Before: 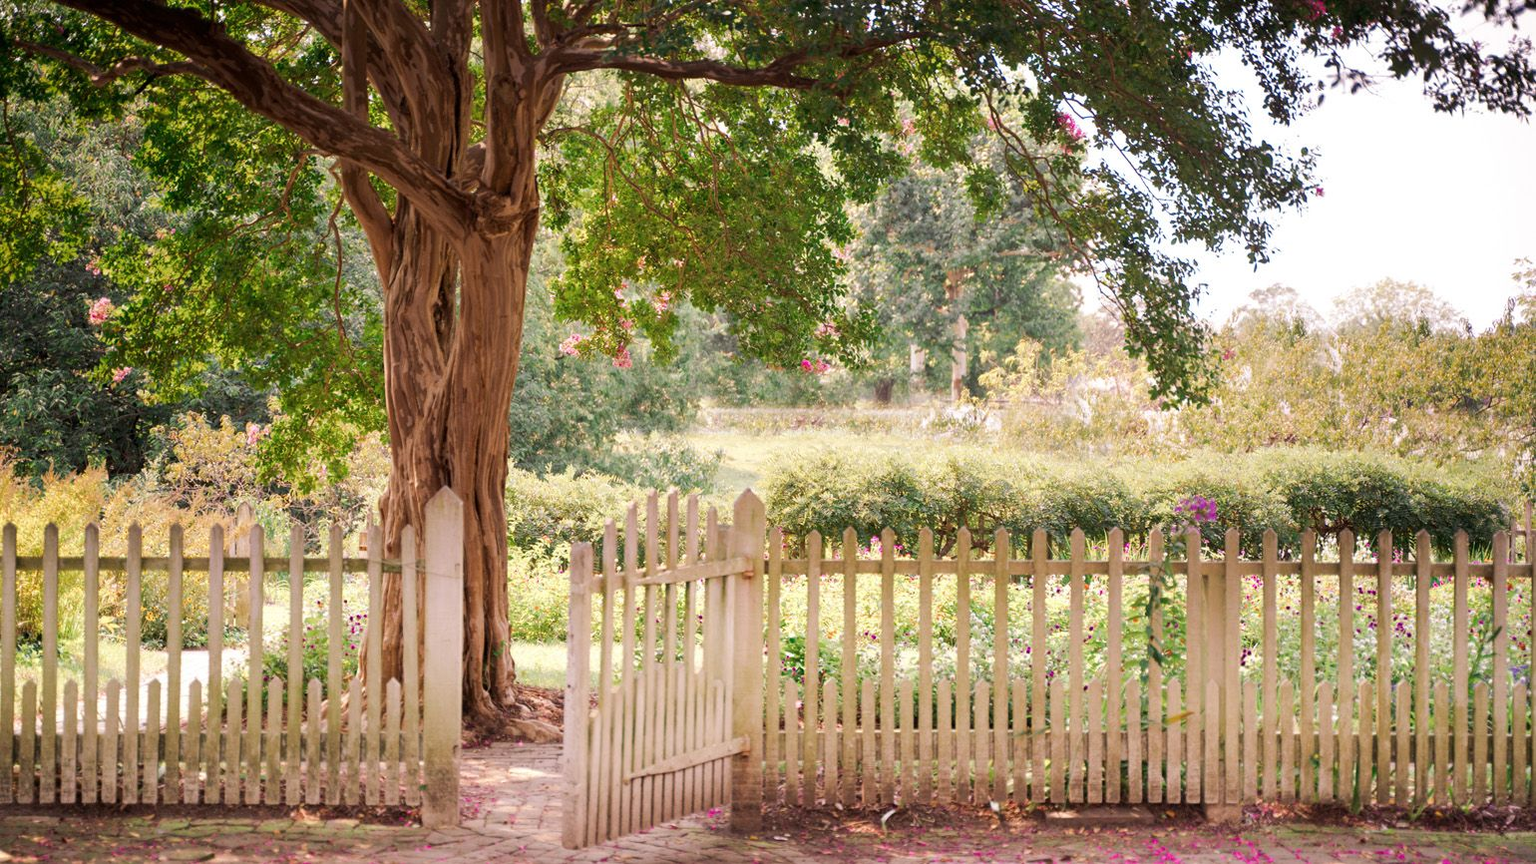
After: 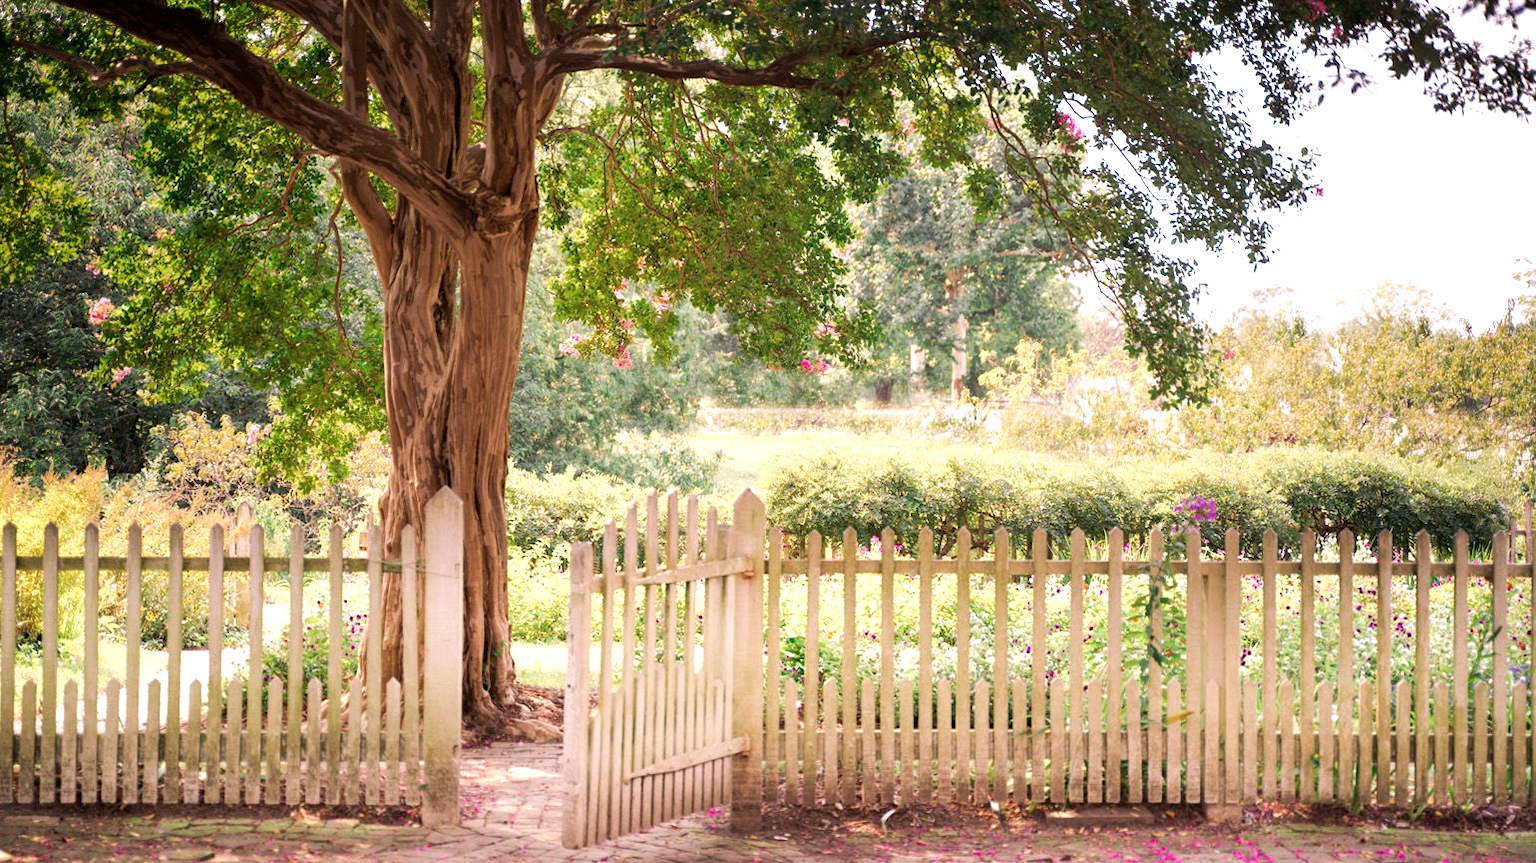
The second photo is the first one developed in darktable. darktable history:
tone equalizer: -8 EV -0.401 EV, -7 EV -0.4 EV, -6 EV -0.355 EV, -5 EV -0.244 EV, -3 EV 0.195 EV, -2 EV 0.318 EV, -1 EV 0.395 EV, +0 EV 0.438 EV
